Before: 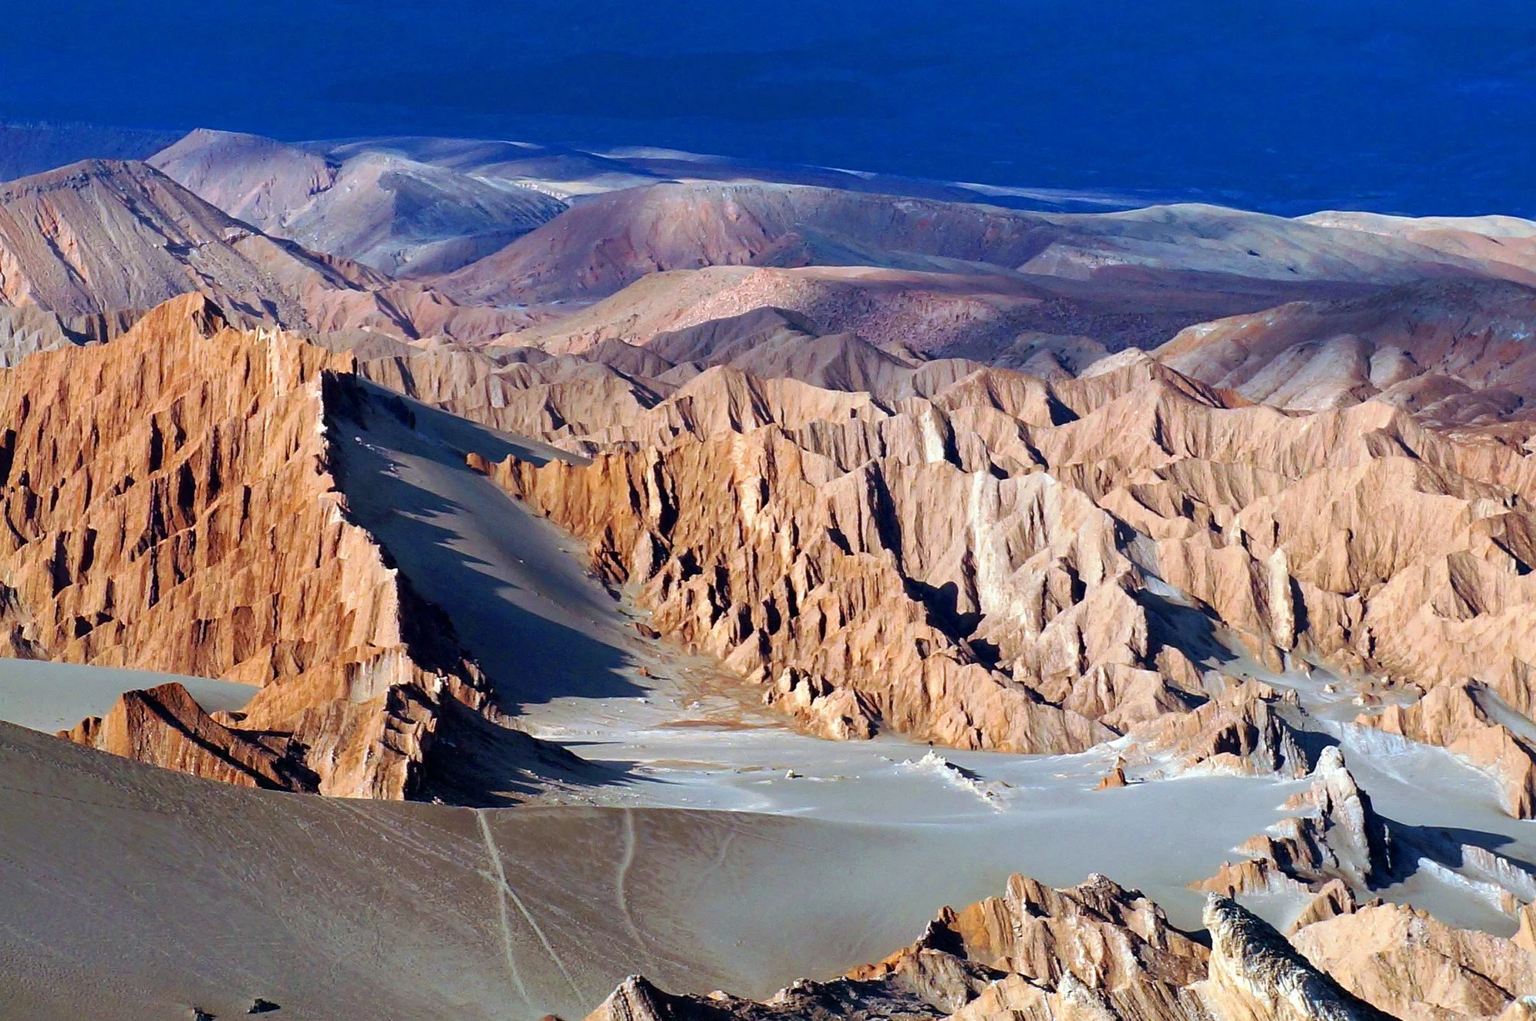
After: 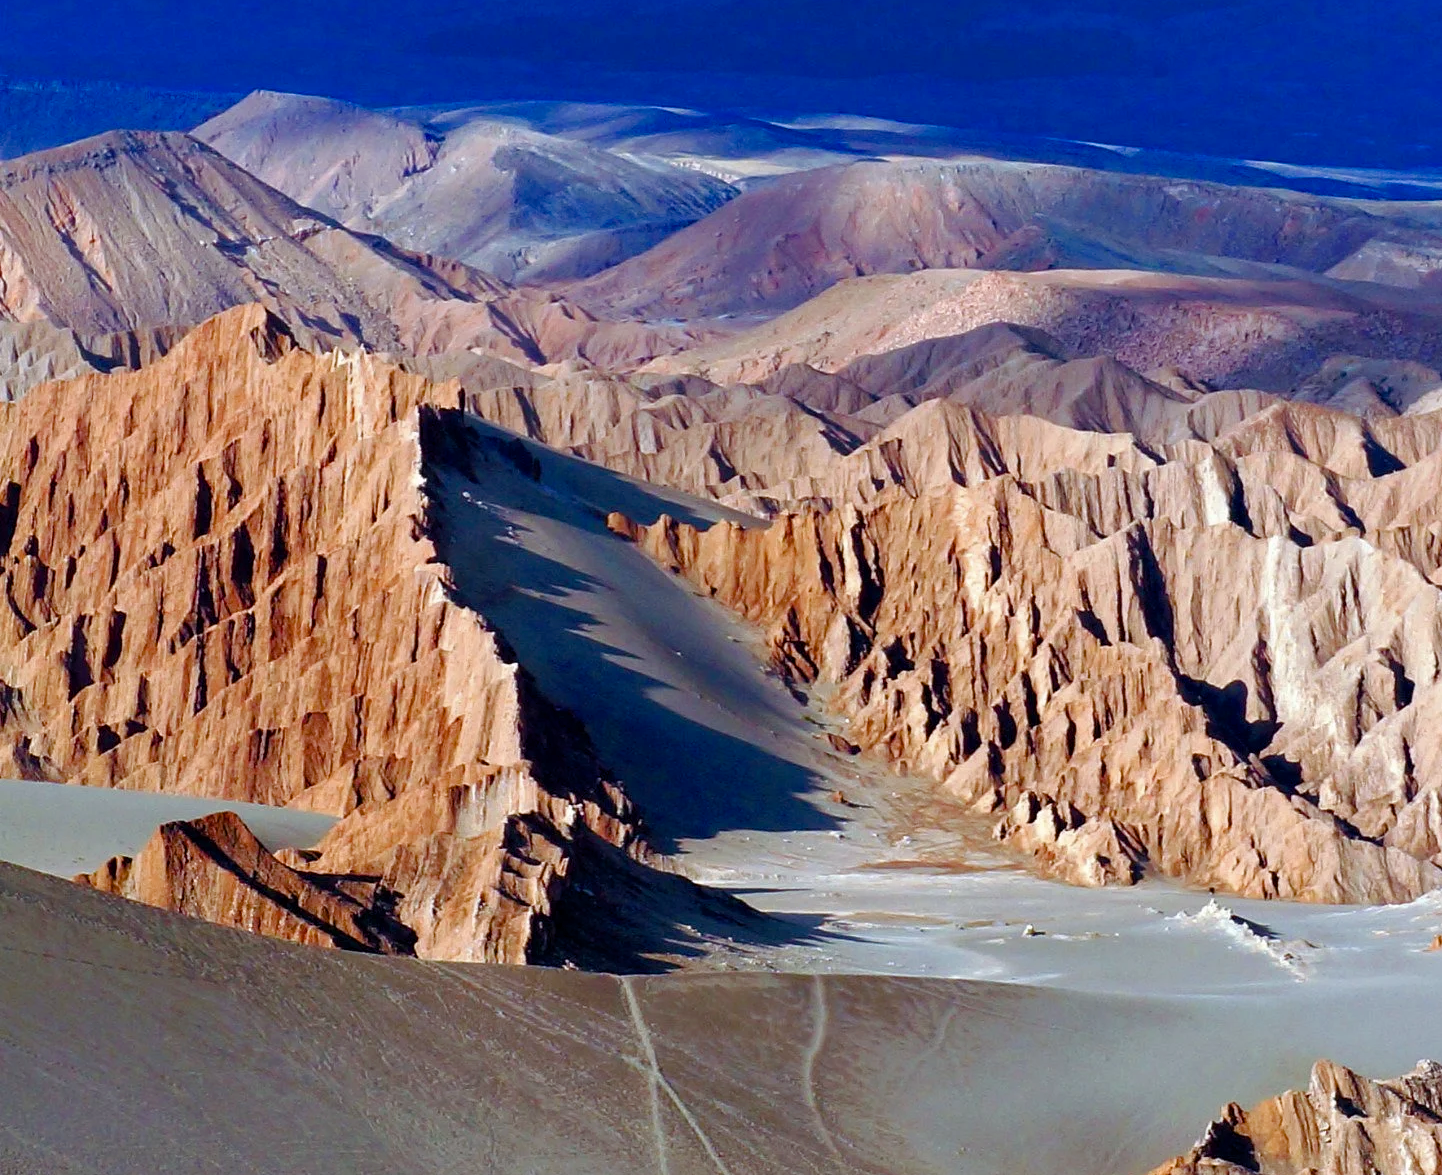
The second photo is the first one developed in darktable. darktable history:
crop: top 5.81%, right 27.874%, bottom 5.706%
color balance rgb: perceptual saturation grading › global saturation 20%, perceptual saturation grading › highlights -49.206%, perceptual saturation grading › shadows 25.785%, global vibrance 9.845%
